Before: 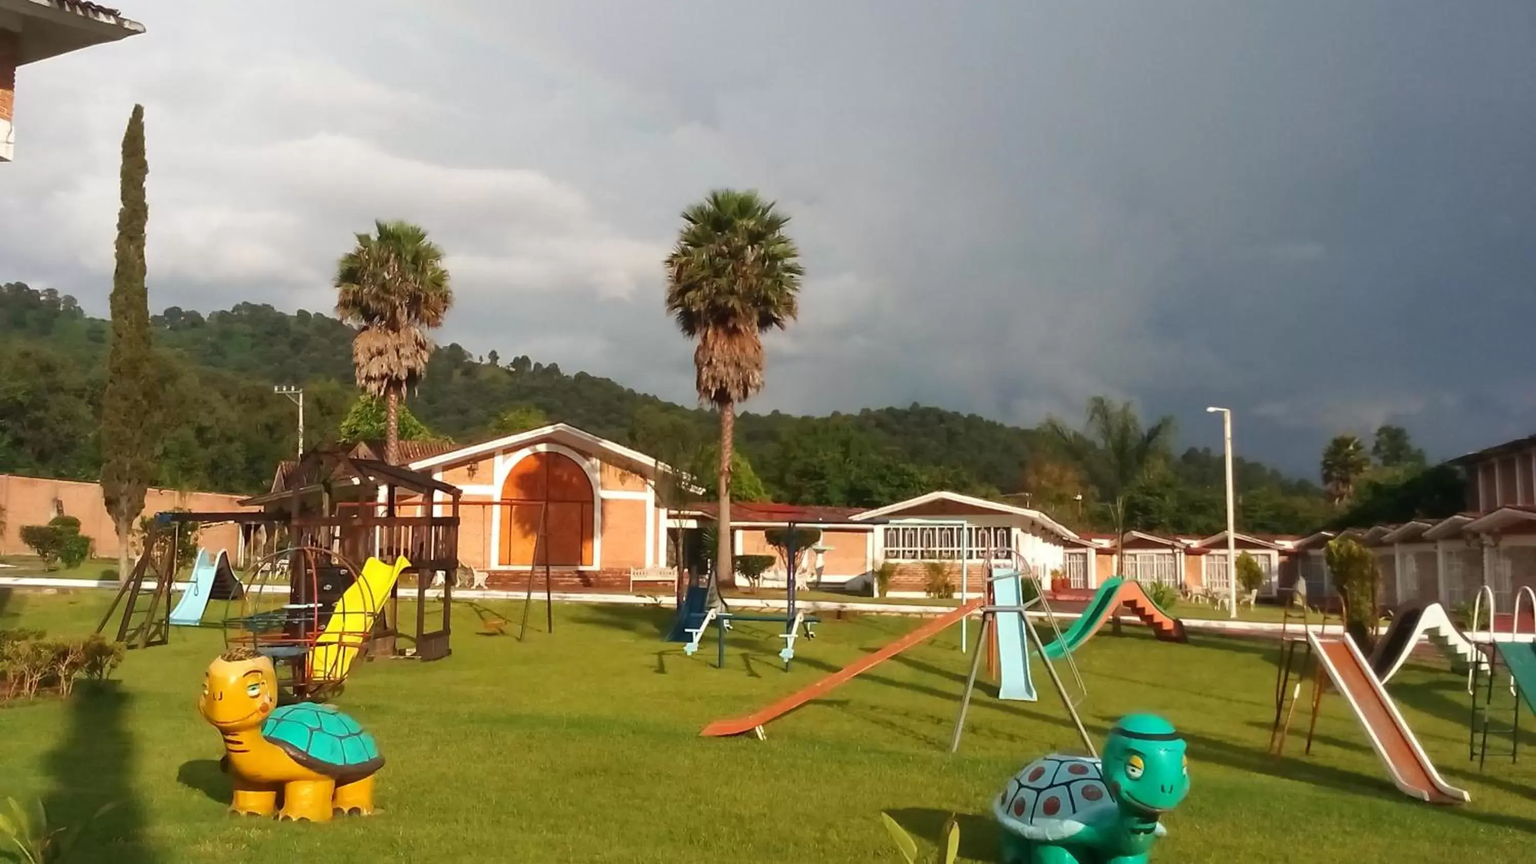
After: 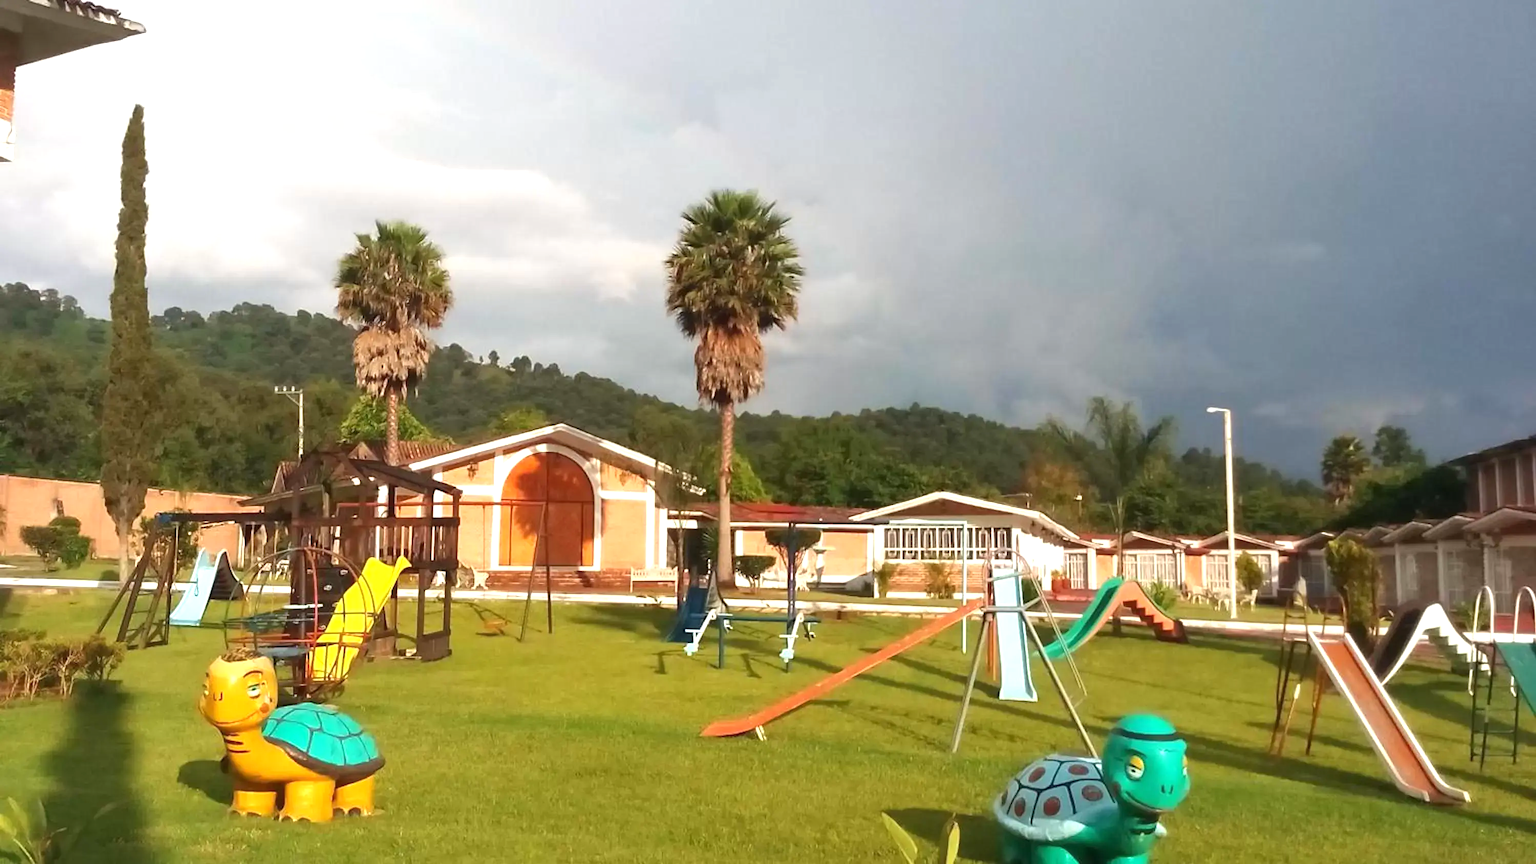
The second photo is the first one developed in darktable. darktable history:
exposure: black level correction 0, exposure 0.596 EV, compensate highlight preservation false
